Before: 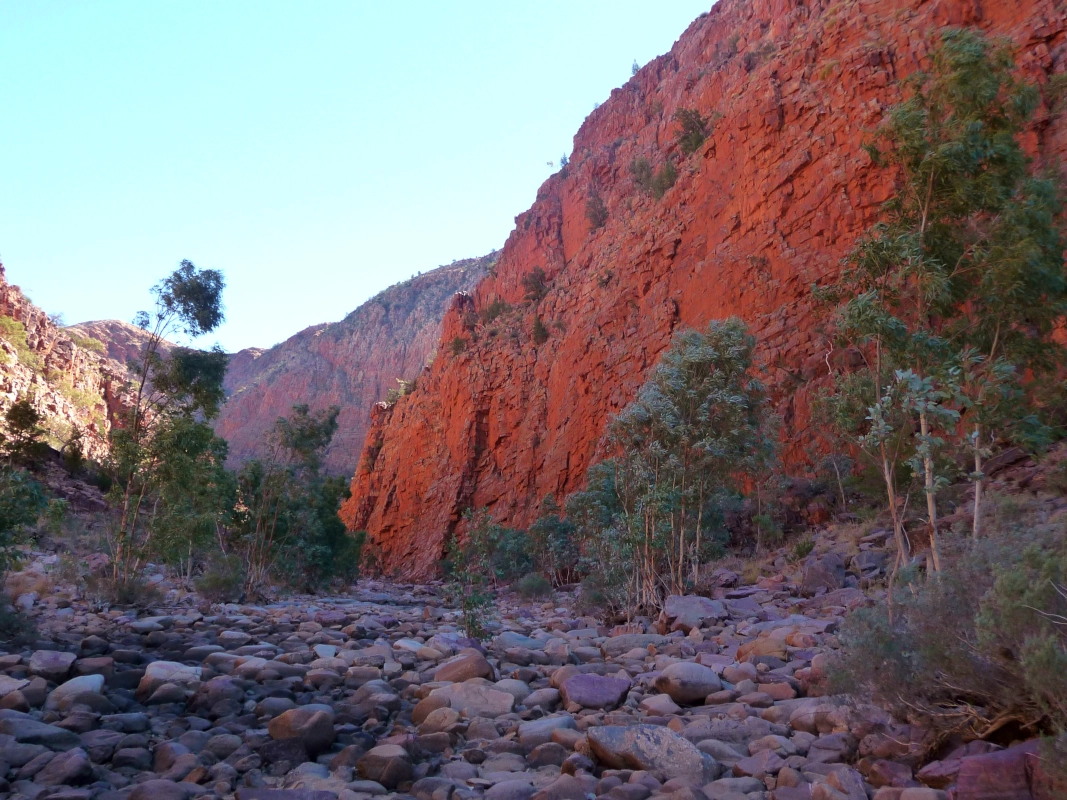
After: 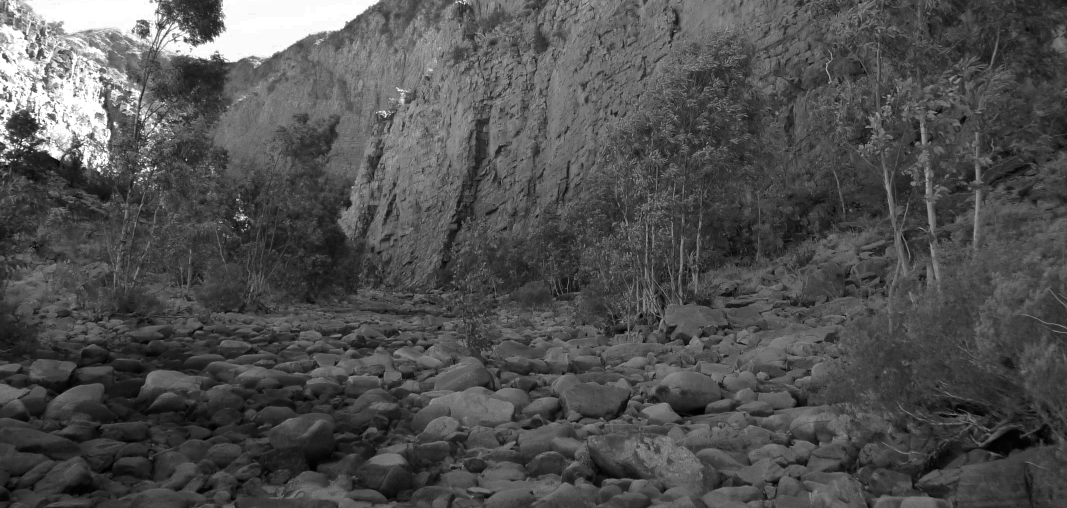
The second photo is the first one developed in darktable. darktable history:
color zones: curves: ch0 [(0, 0.554) (0.146, 0.662) (0.293, 0.86) (0.503, 0.774) (0.637, 0.106) (0.74, 0.072) (0.866, 0.488) (0.998, 0.569)]; ch1 [(0, 0) (0.143, 0) (0.286, 0) (0.429, 0) (0.571, 0) (0.714, 0) (0.857, 0)]
crop and rotate: top 36.435%
monochrome: a -6.99, b 35.61, size 1.4
